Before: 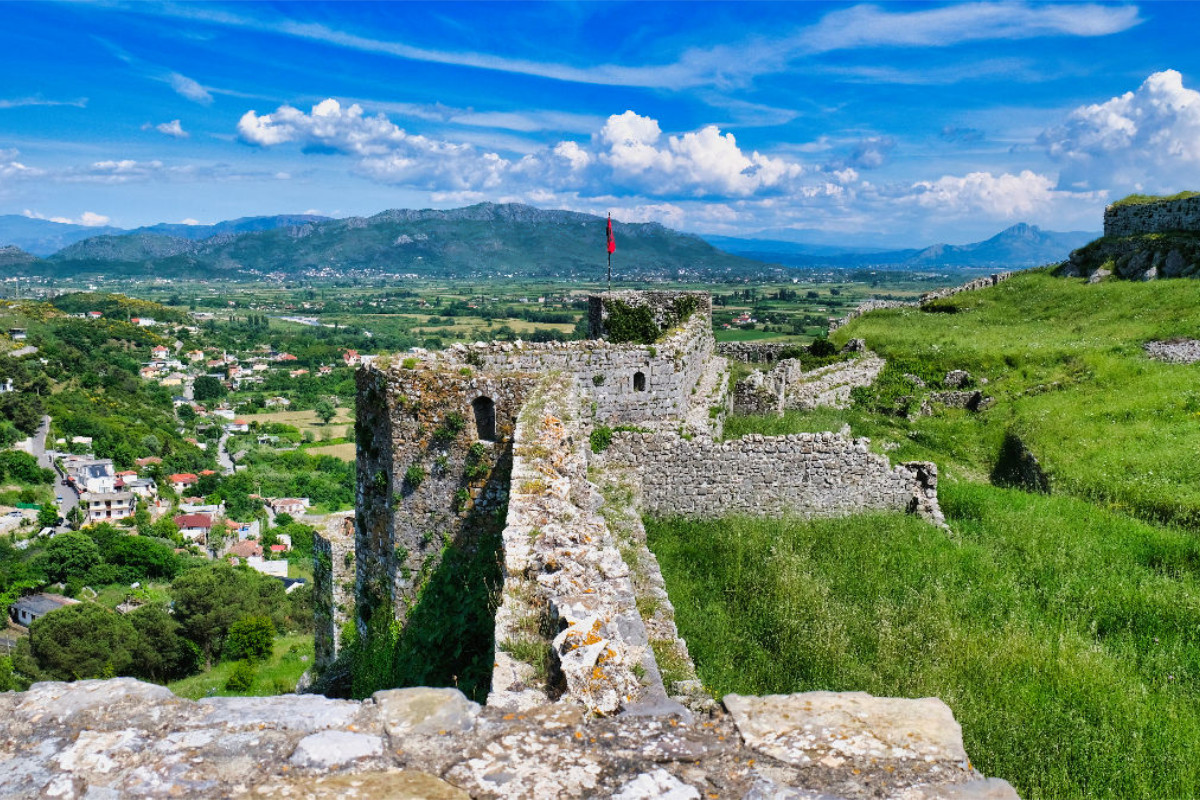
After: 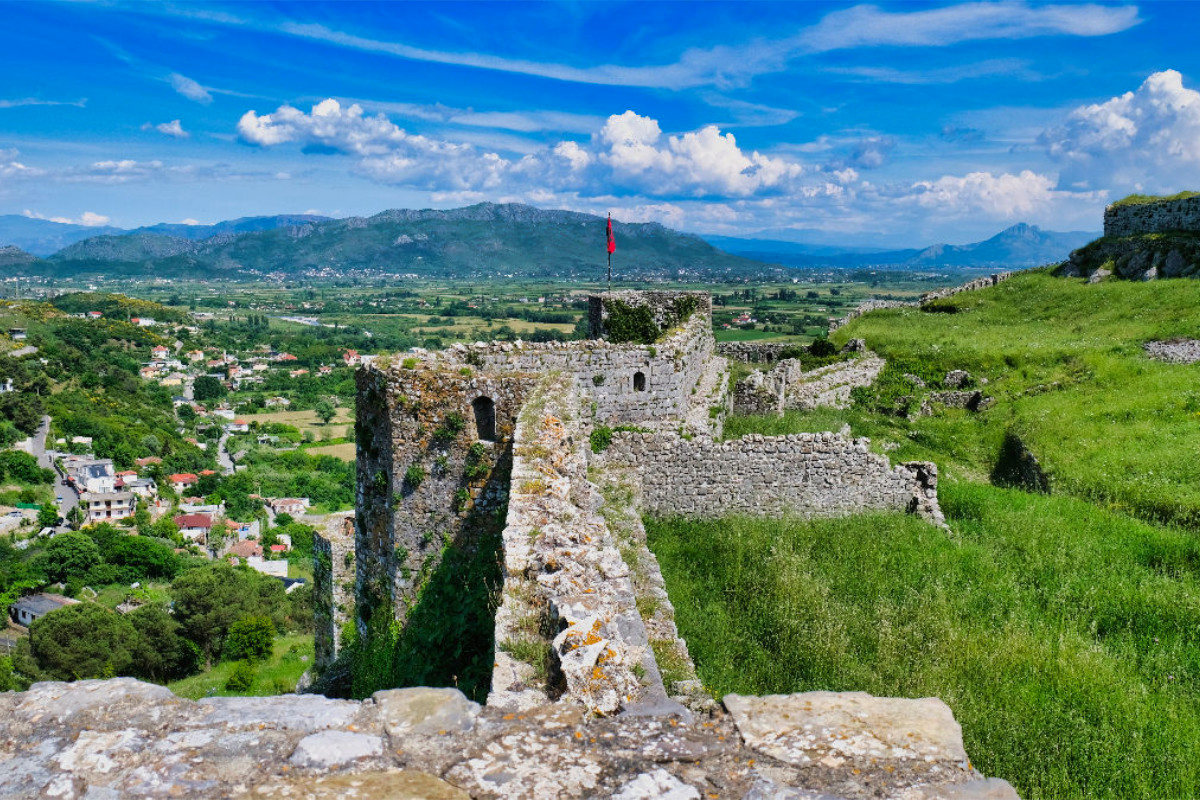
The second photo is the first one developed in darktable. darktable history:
shadows and highlights: shadows -20.37, white point adjustment -1.98, highlights -34.77
